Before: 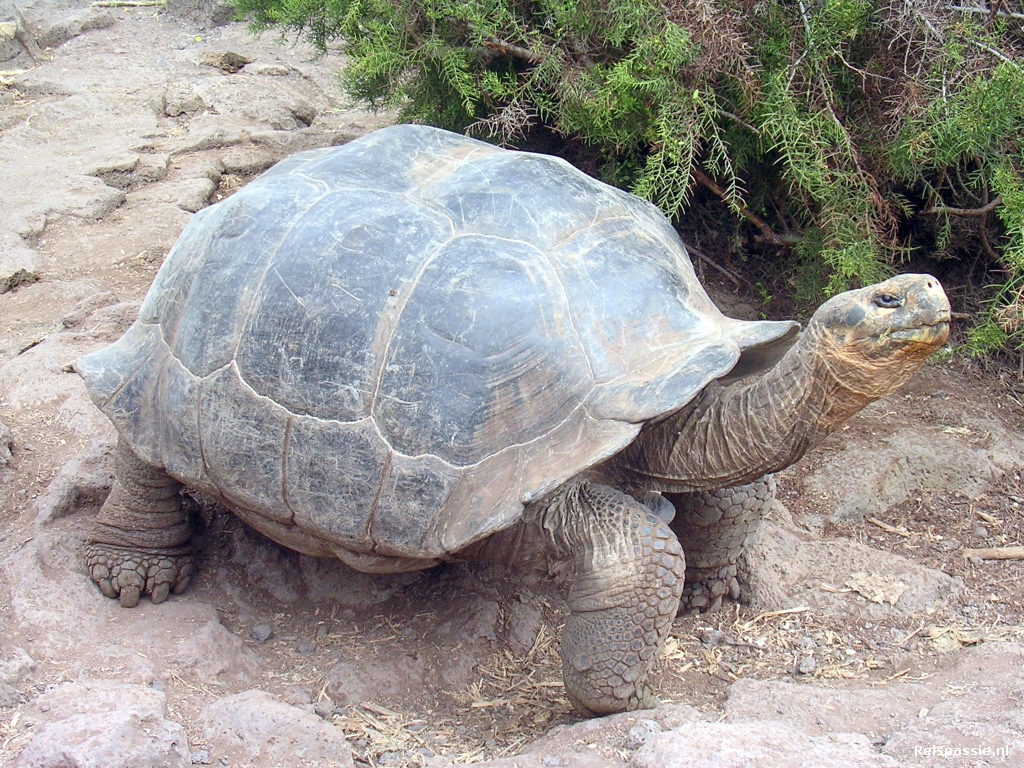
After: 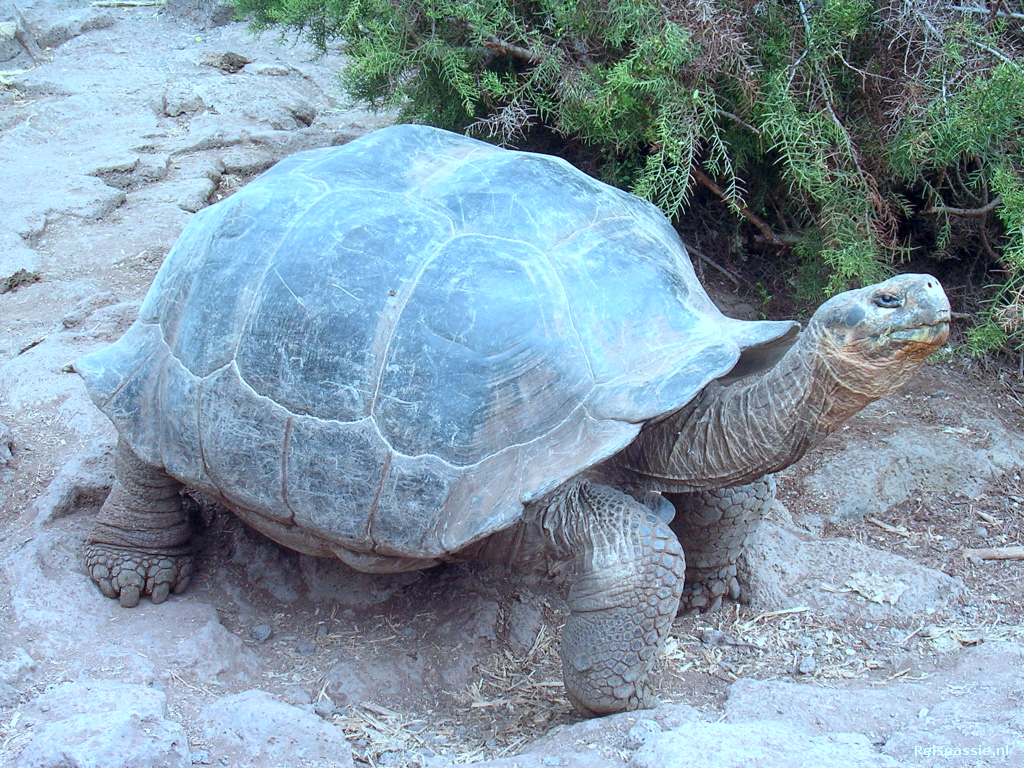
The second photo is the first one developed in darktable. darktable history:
color correction: highlights a* -9.25, highlights b* -23.75
